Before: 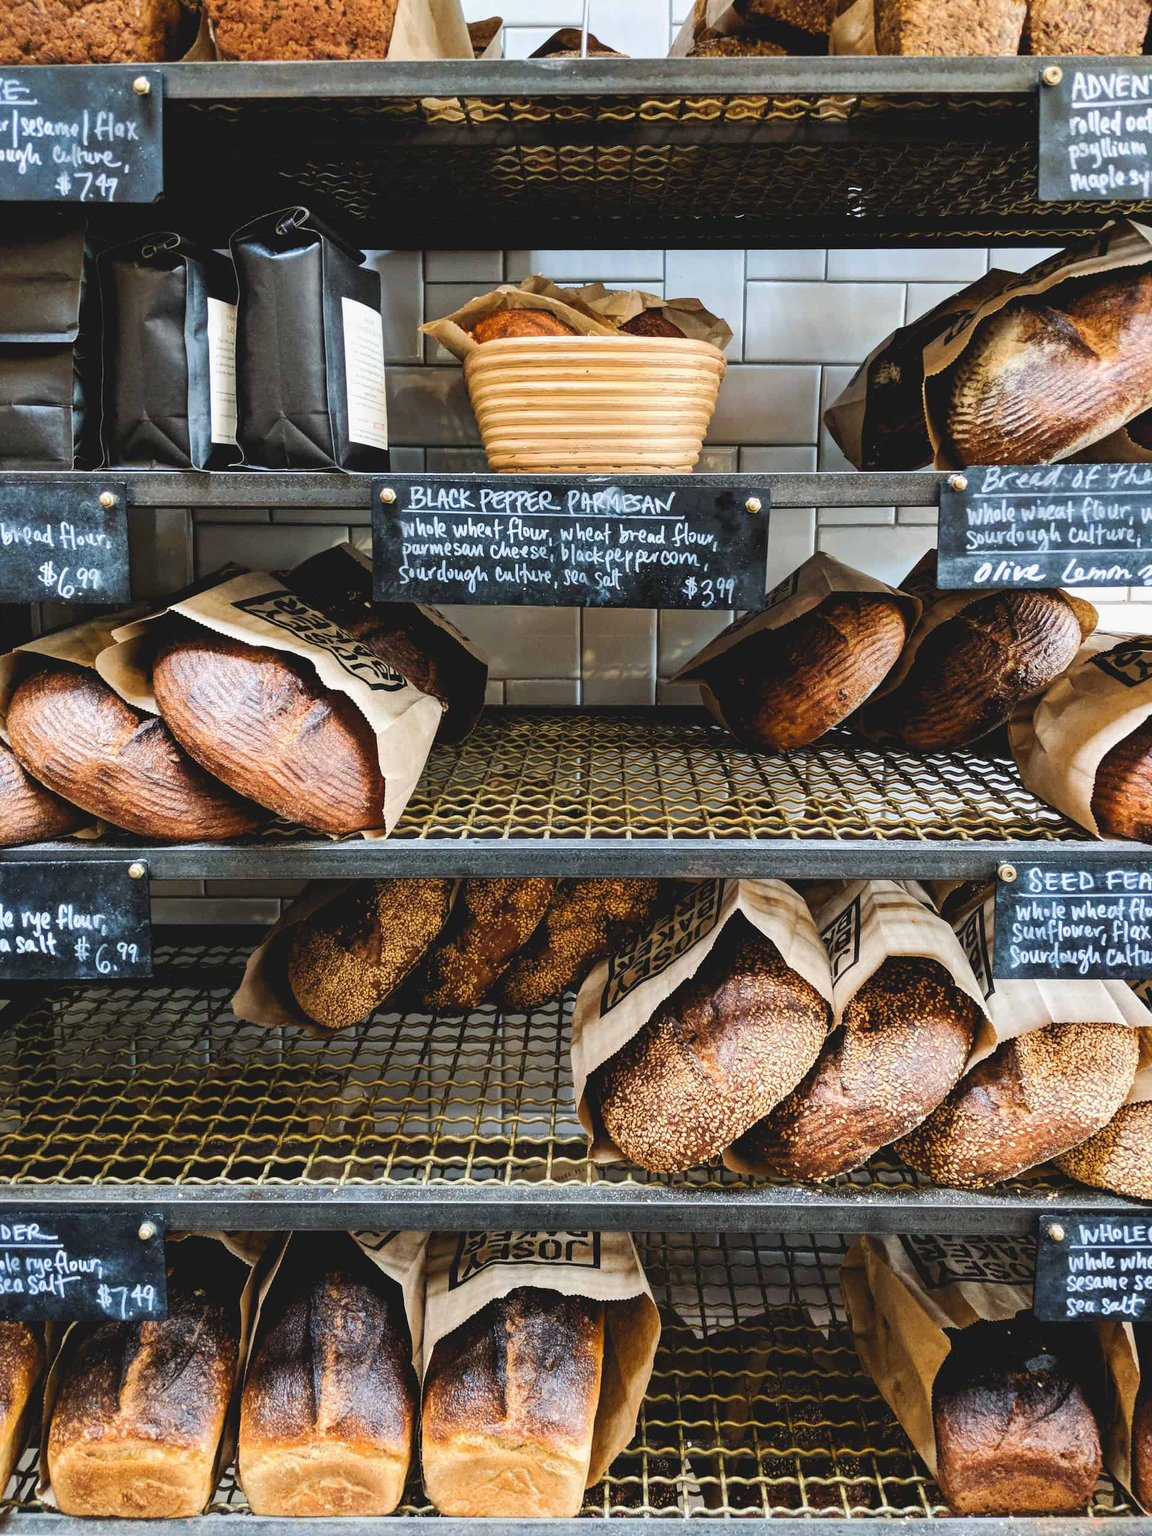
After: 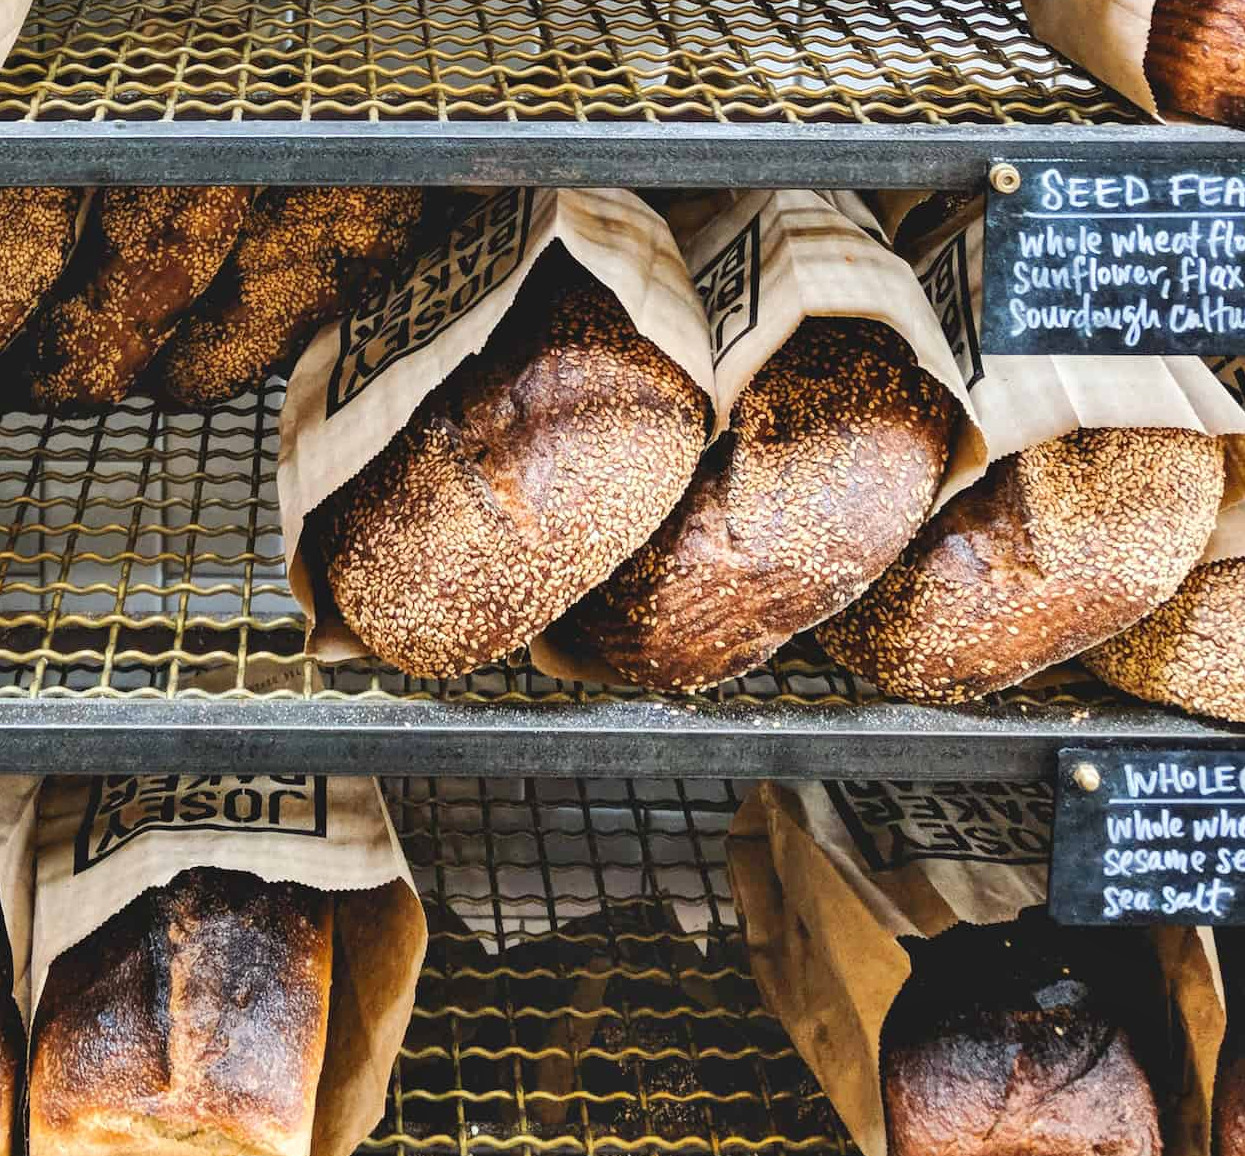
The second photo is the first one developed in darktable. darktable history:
shadows and highlights: soften with gaussian
crop and rotate: left 35.136%, top 49.91%, bottom 4.92%
levels: levels [0, 0.492, 0.984]
